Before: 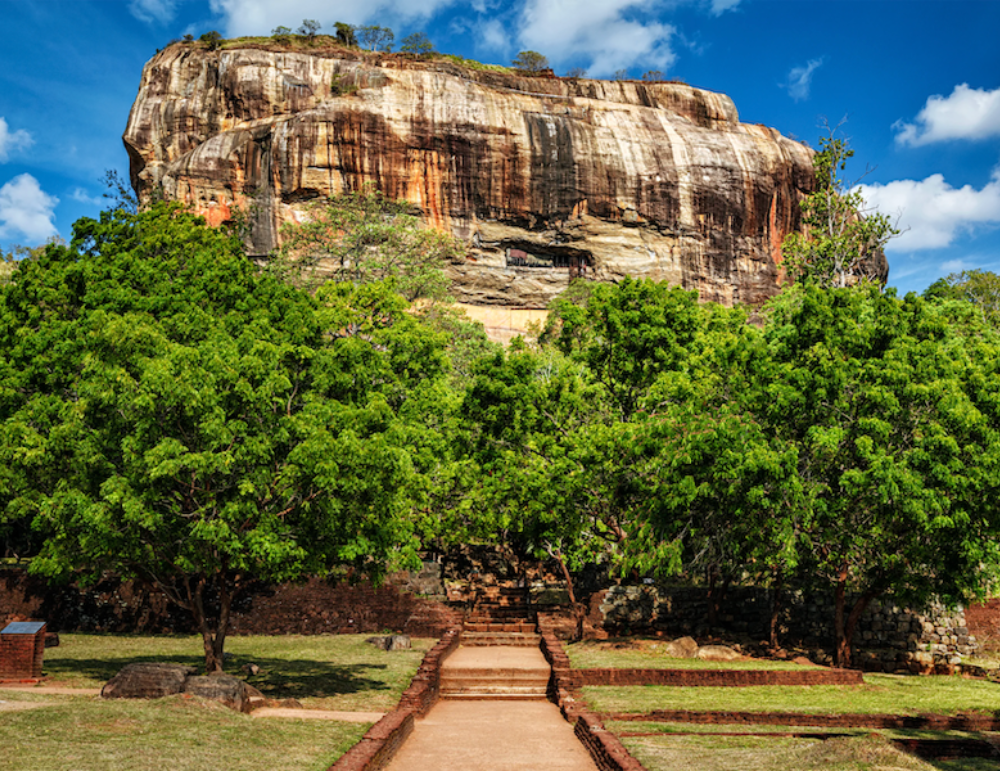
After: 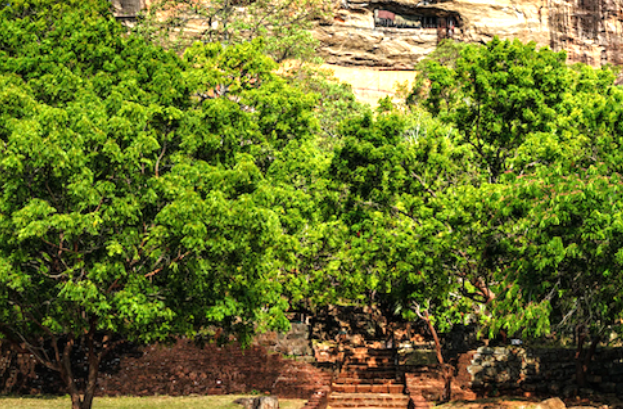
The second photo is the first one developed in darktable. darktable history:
crop: left 13.269%, top 31.045%, right 24.407%, bottom 15.78%
exposure: black level correction 0, exposure 0.693 EV, compensate highlight preservation false
